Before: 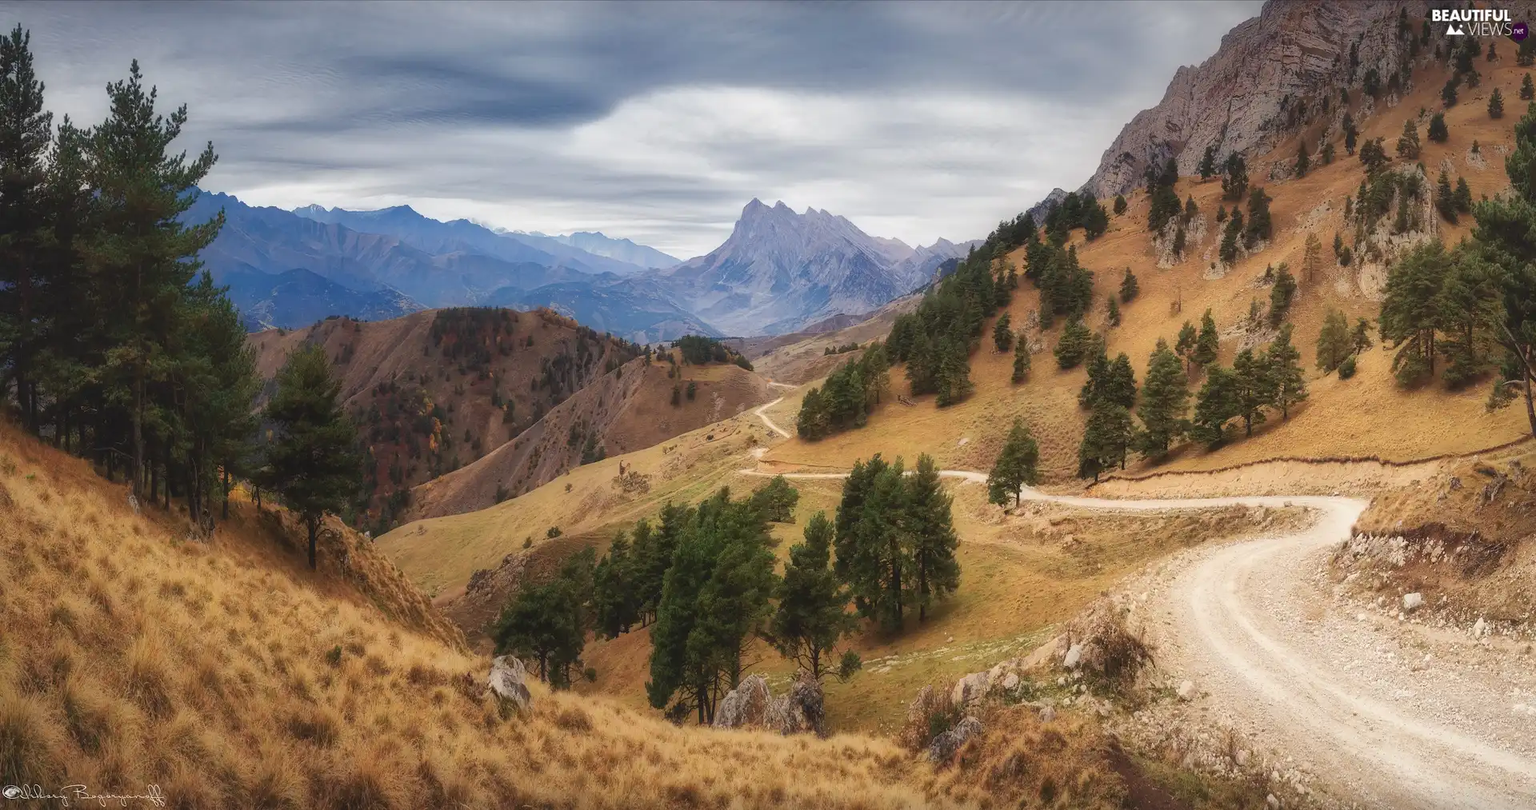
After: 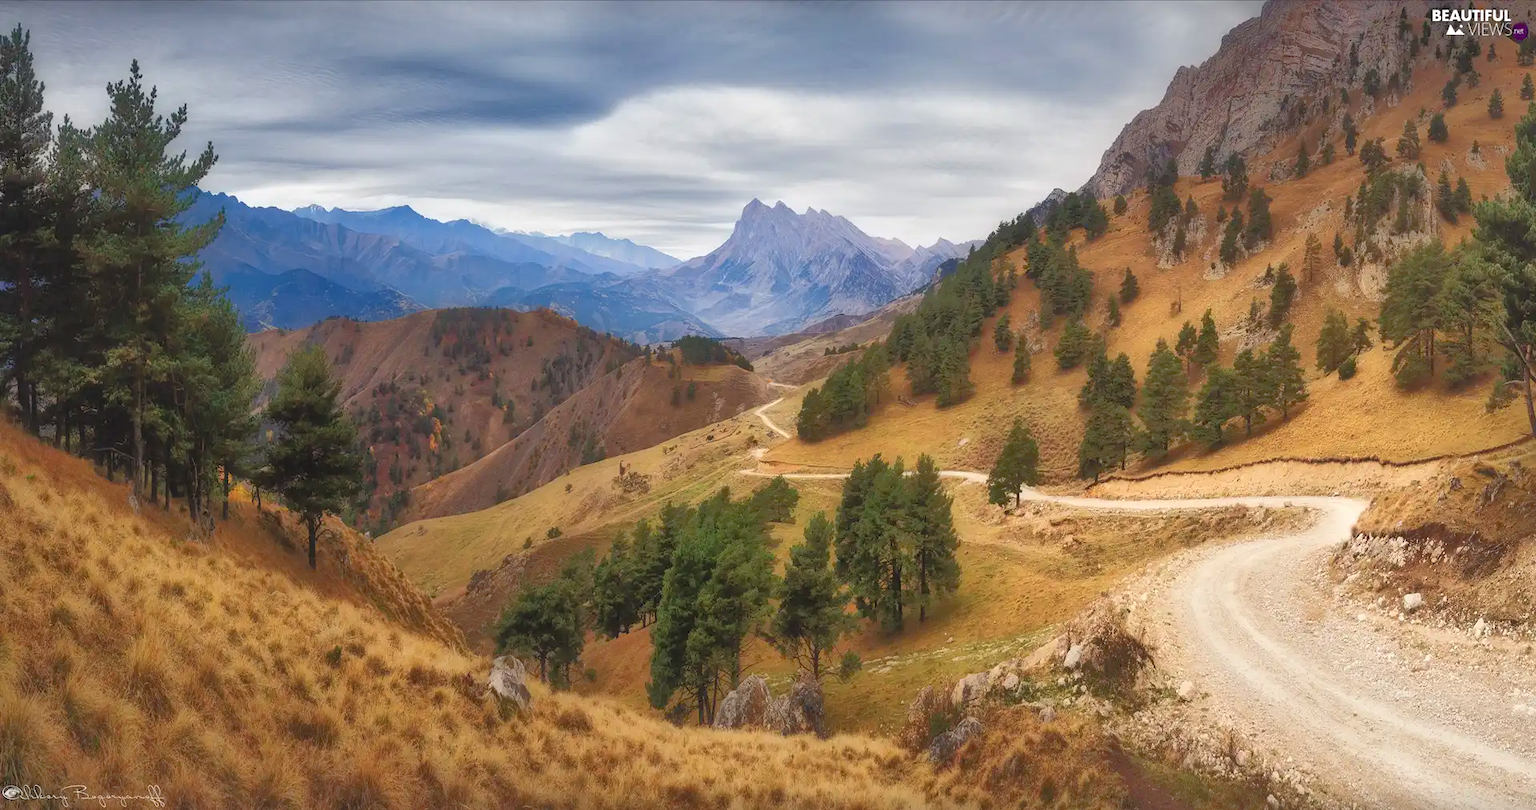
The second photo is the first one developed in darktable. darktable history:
tone equalizer: -8 EV -0.528 EV, -7 EV -0.319 EV, -6 EV -0.083 EV, -5 EV 0.413 EV, -4 EV 0.985 EV, -3 EV 0.791 EV, -2 EV -0.01 EV, -1 EV 0.14 EV, +0 EV -0.012 EV, smoothing 1
contrast brightness saturation: saturation 0.13
